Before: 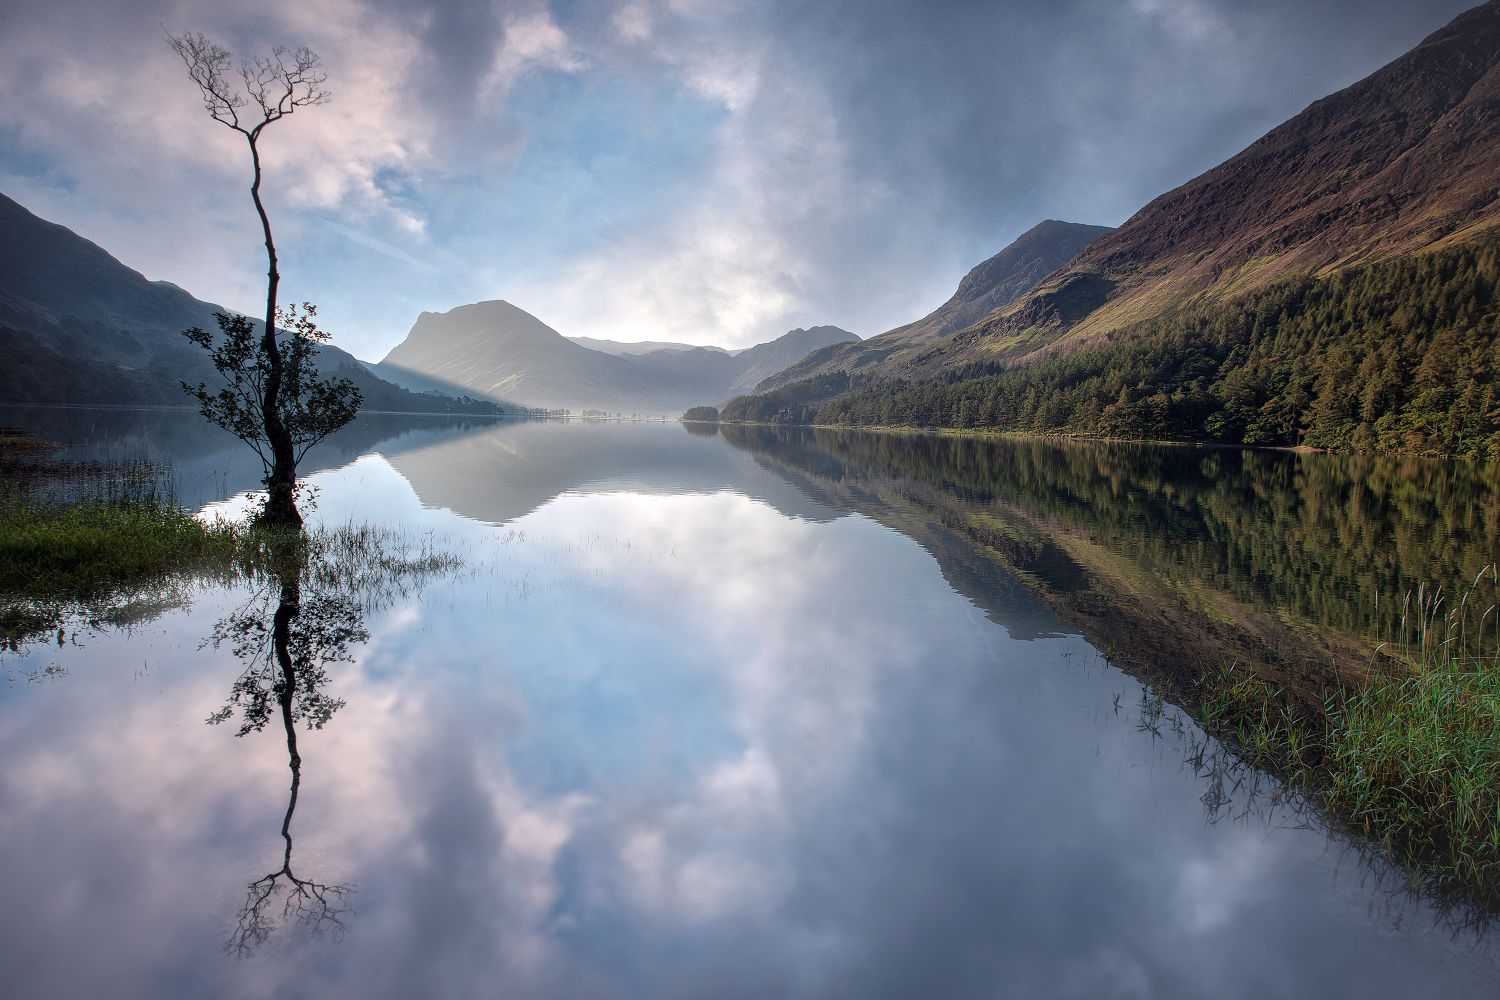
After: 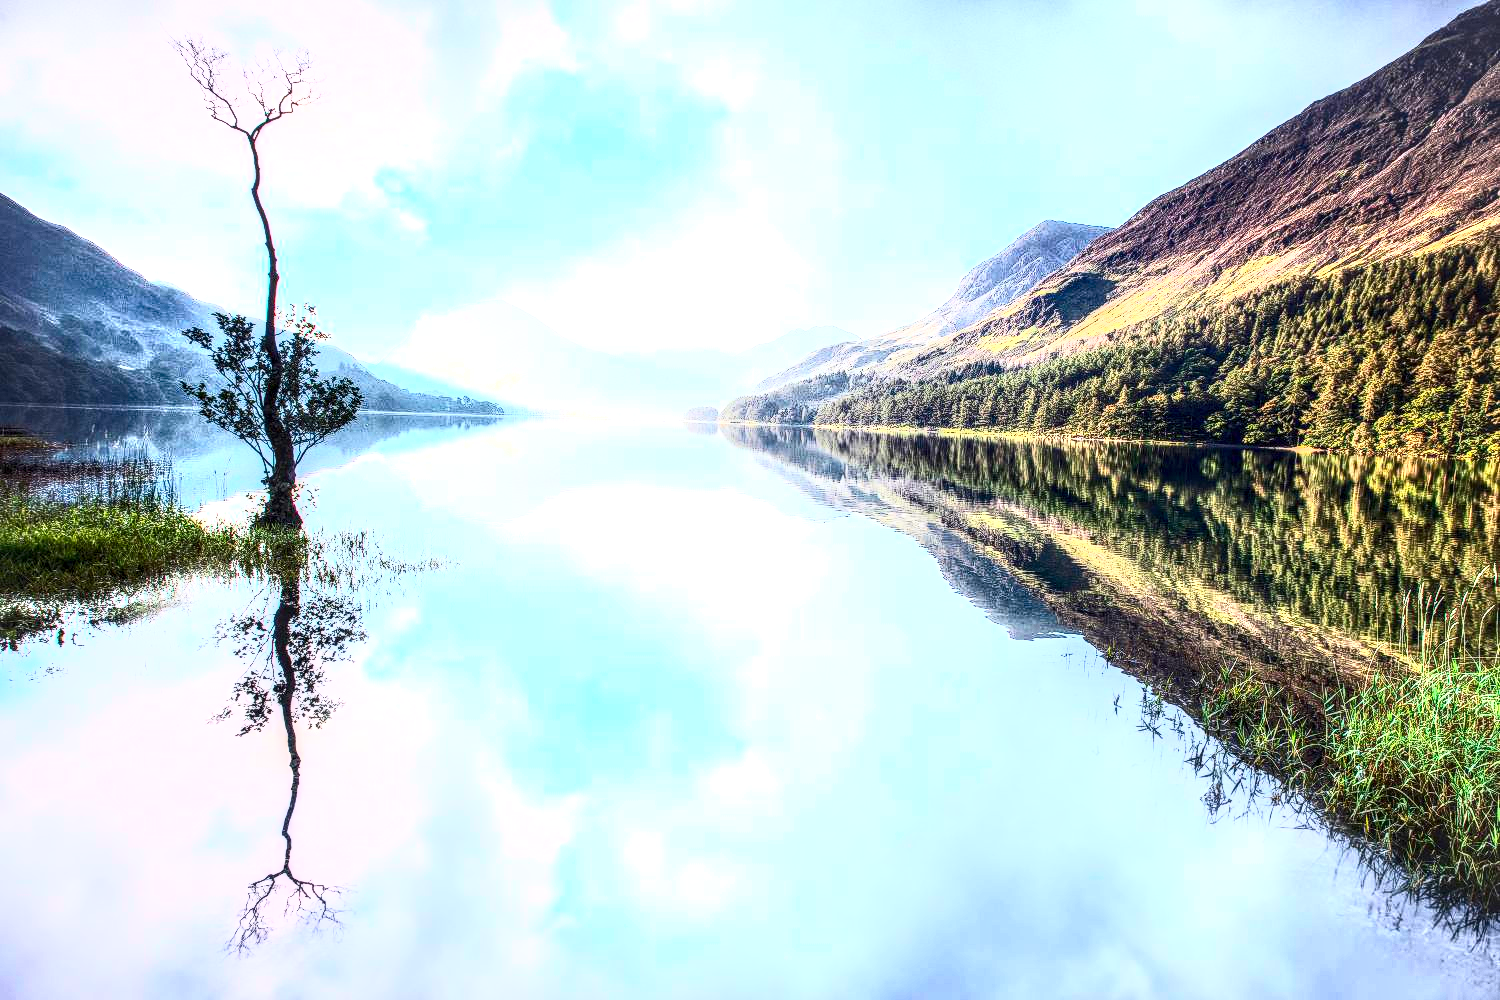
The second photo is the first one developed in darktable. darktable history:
contrast brightness saturation: contrast 0.83, brightness 0.59, saturation 0.59
exposure: black level correction 0, exposure 1.5 EV, compensate highlight preservation false
local contrast: highlights 12%, shadows 38%, detail 183%, midtone range 0.471
